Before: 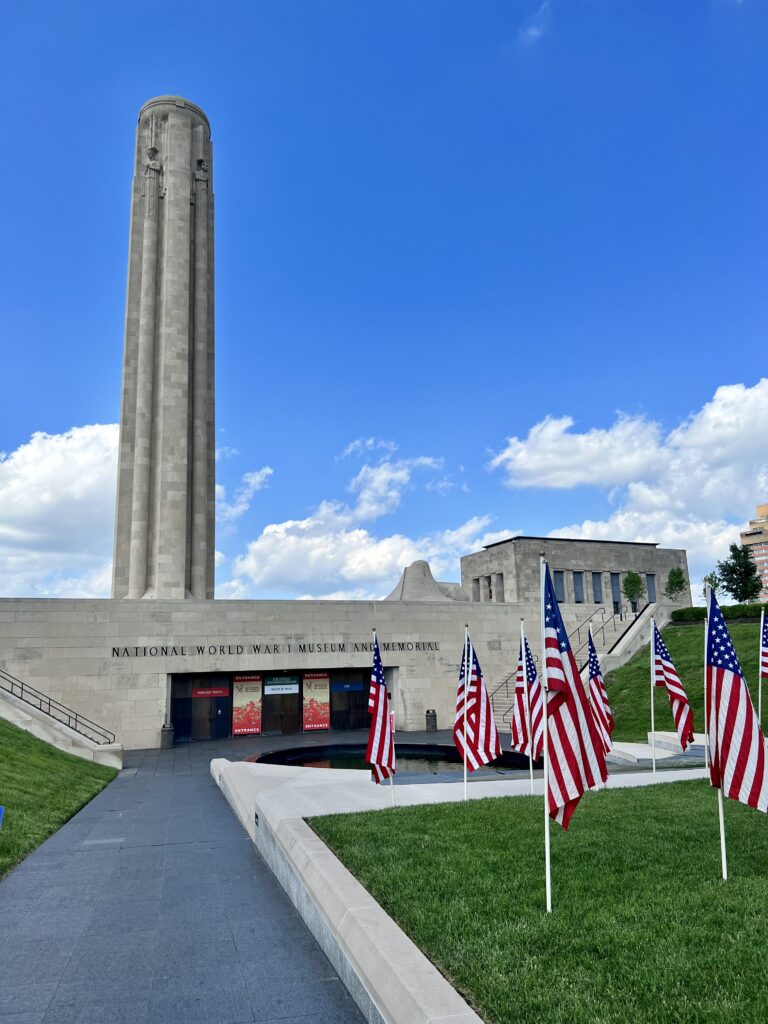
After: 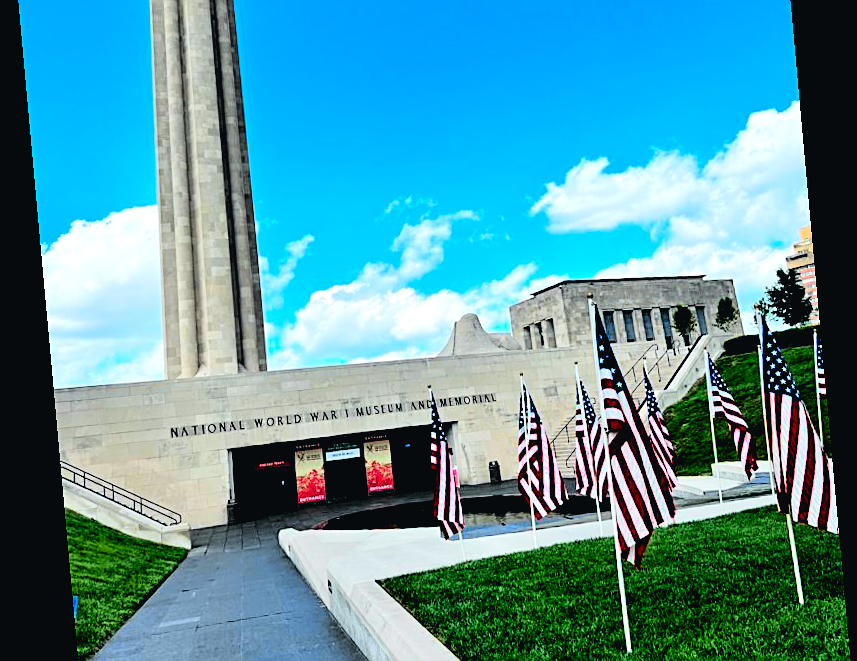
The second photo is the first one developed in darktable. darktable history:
tone equalizer: -8 EV -0.417 EV, -7 EV -0.389 EV, -6 EV -0.333 EV, -5 EV -0.222 EV, -3 EV 0.222 EV, -2 EV 0.333 EV, -1 EV 0.389 EV, +0 EV 0.417 EV, edges refinement/feathering 500, mask exposure compensation -1.57 EV, preserve details no
crop and rotate: top 25.357%, bottom 13.942%
rgb levels: levels [[0.034, 0.472, 0.904], [0, 0.5, 1], [0, 0.5, 1]]
color balance rgb: linear chroma grading › global chroma 15%, perceptual saturation grading › global saturation 30%
sharpen: on, module defaults
tone curve: curves: ch0 [(0, 0.026) (0.104, 0.1) (0.233, 0.262) (0.398, 0.507) (0.498, 0.621) (0.65, 0.757) (0.835, 0.883) (1, 0.961)]; ch1 [(0, 0) (0.346, 0.307) (0.408, 0.369) (0.453, 0.457) (0.482, 0.476) (0.502, 0.498) (0.521, 0.507) (0.553, 0.554) (0.638, 0.646) (0.693, 0.727) (1, 1)]; ch2 [(0, 0) (0.366, 0.337) (0.434, 0.46) (0.485, 0.494) (0.5, 0.494) (0.511, 0.508) (0.537, 0.55) (0.579, 0.599) (0.663, 0.67) (1, 1)], color space Lab, independent channels, preserve colors none
rotate and perspective: rotation -5.2°, automatic cropping off
